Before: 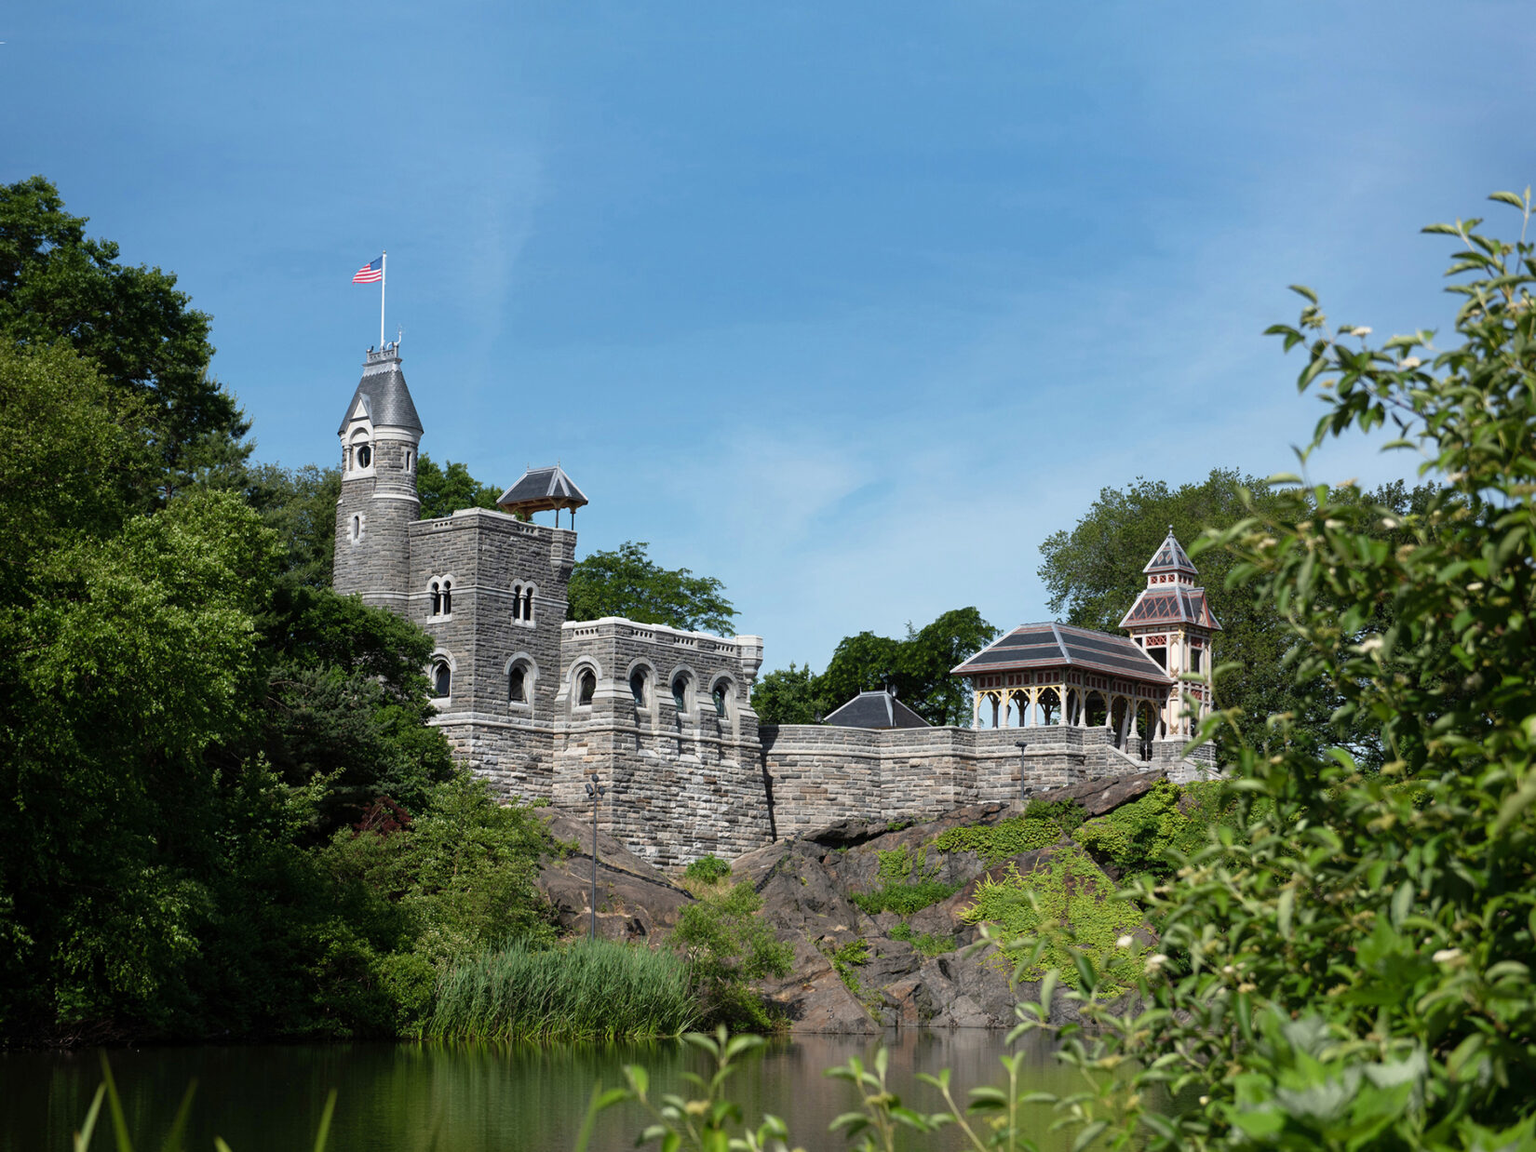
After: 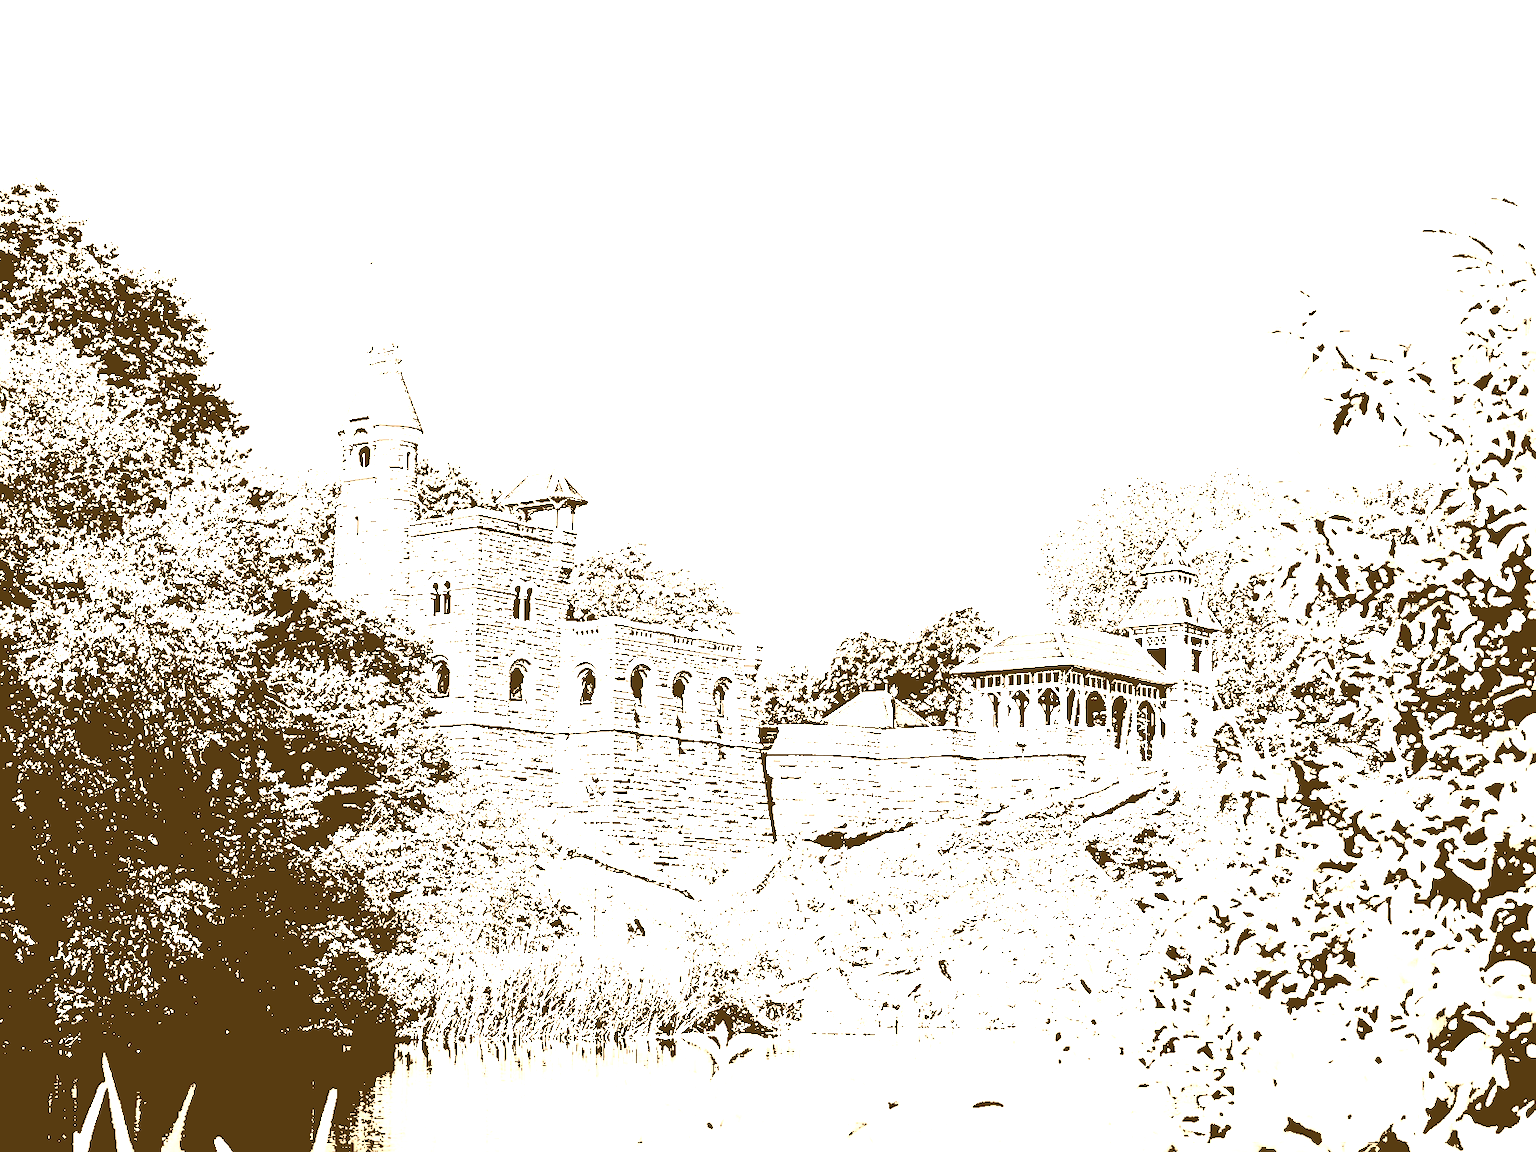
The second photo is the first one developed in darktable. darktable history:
sharpen: radius 3.69, amount 0.928
levels: levels [0.246, 0.246, 0.506]
colorize: hue 28.8°, source mix 100%
exposure: exposure 1.223 EV, compensate highlight preservation false
